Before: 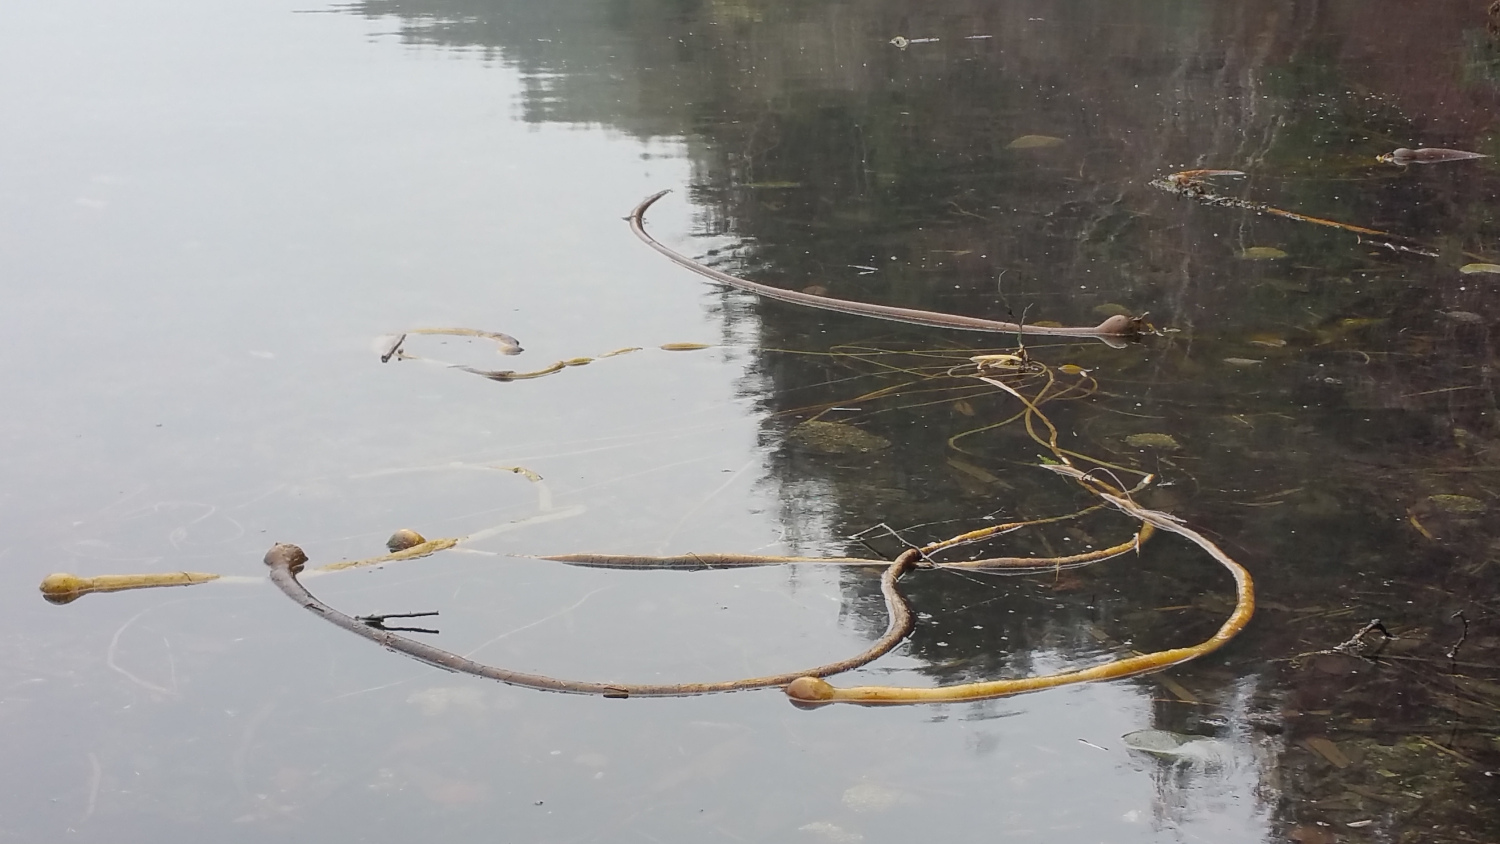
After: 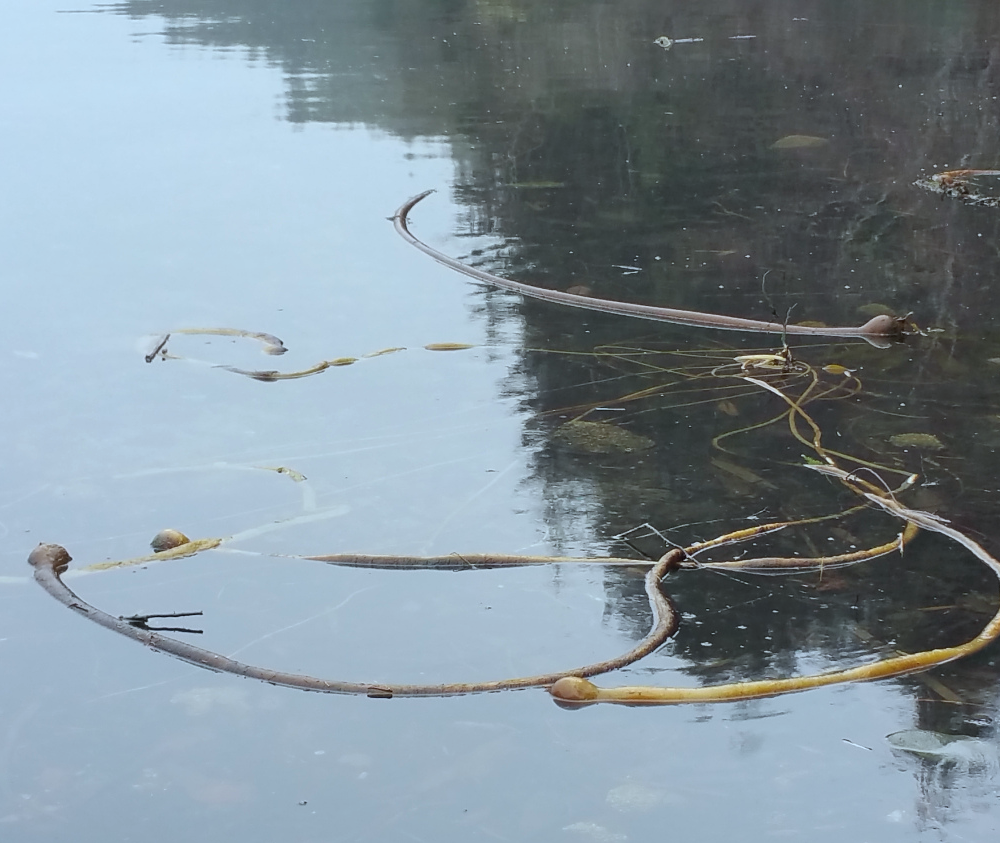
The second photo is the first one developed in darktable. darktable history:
color calibration: illuminant F (fluorescent), F source F9 (Cool White Deluxe 4150 K) – high CRI, x 0.374, y 0.373, temperature 4158.34 K
crop and rotate: left 15.754%, right 17.579%
